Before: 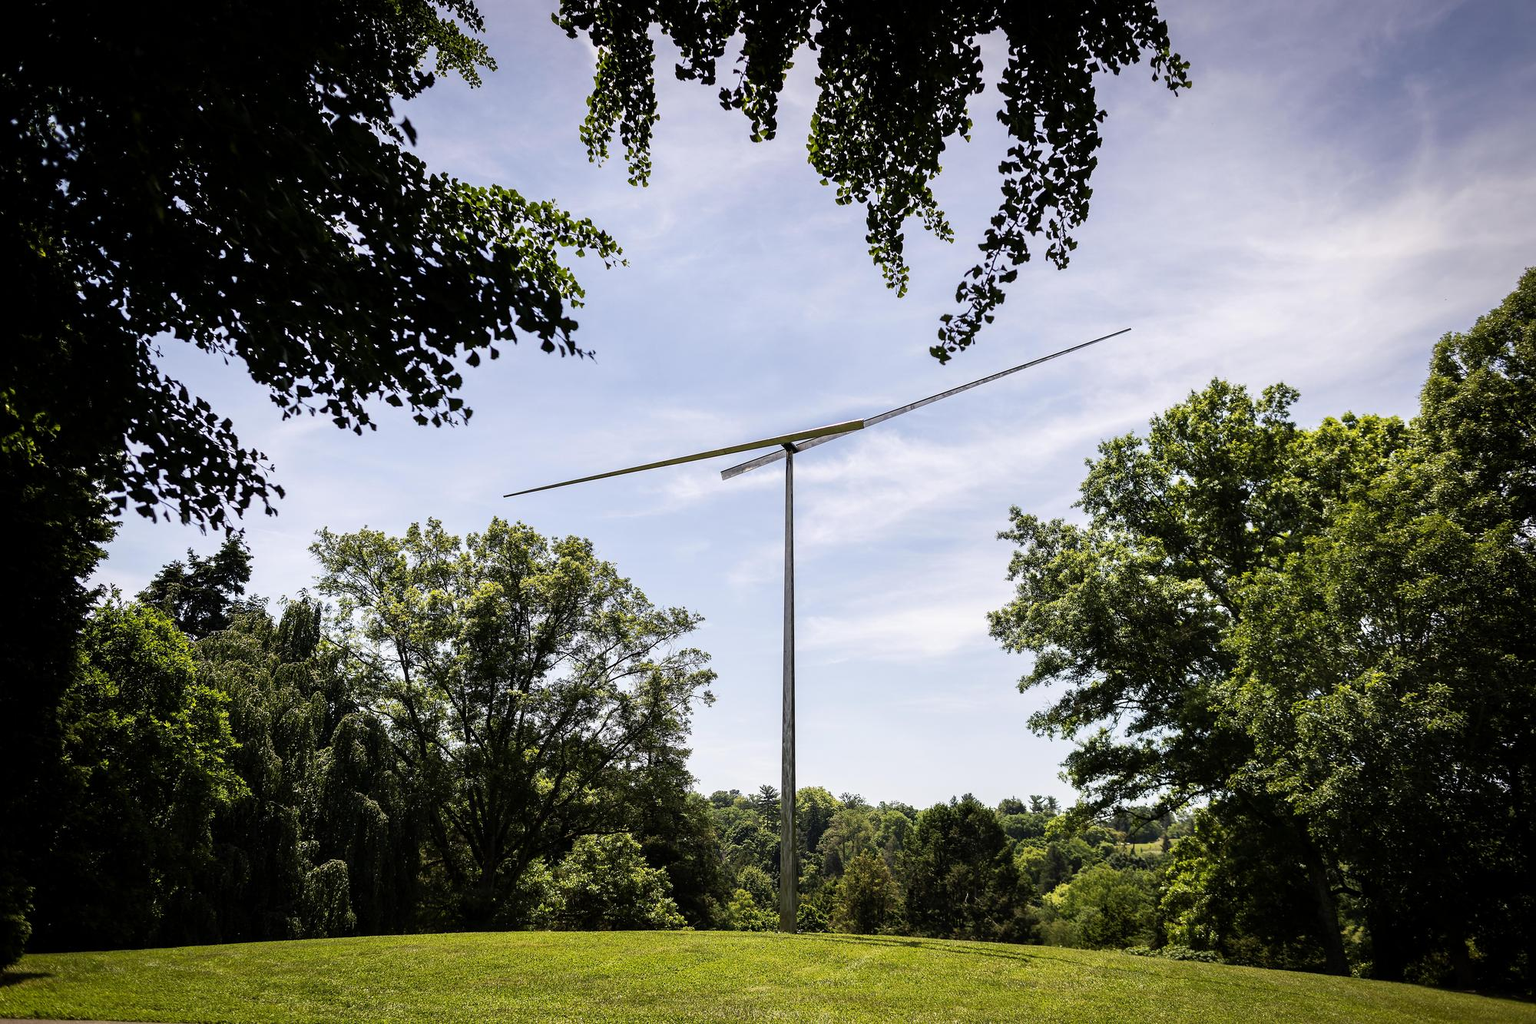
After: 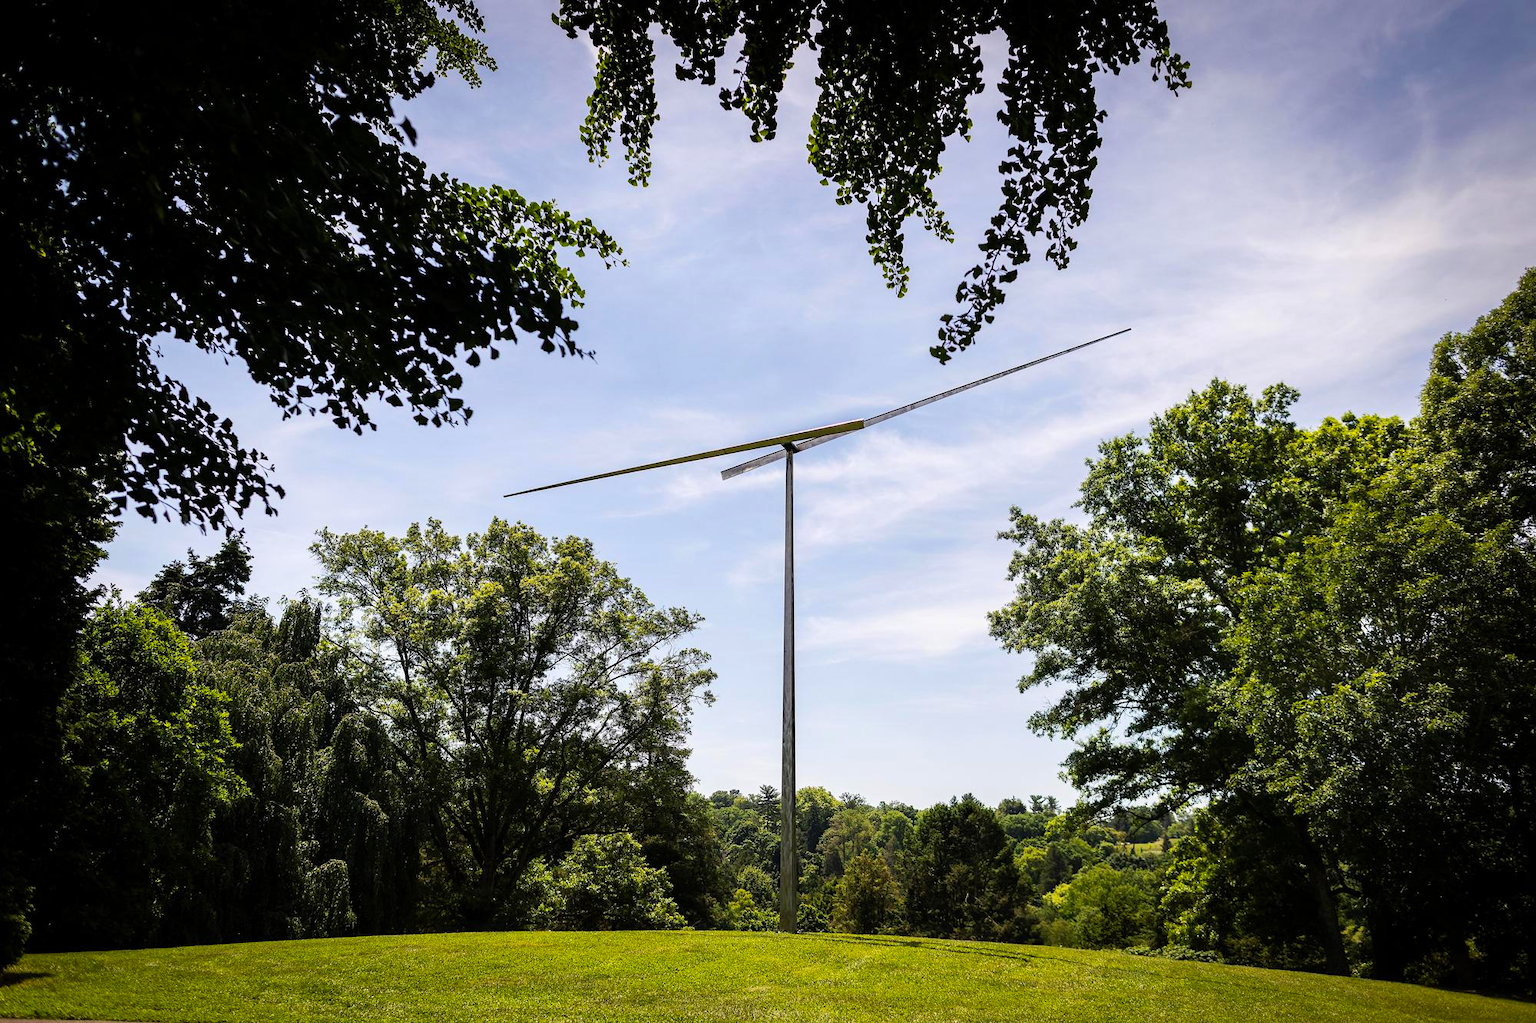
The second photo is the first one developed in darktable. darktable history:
color balance rgb: power › hue 207.74°, perceptual saturation grading › global saturation 0.43%, global vibrance 20.687%
